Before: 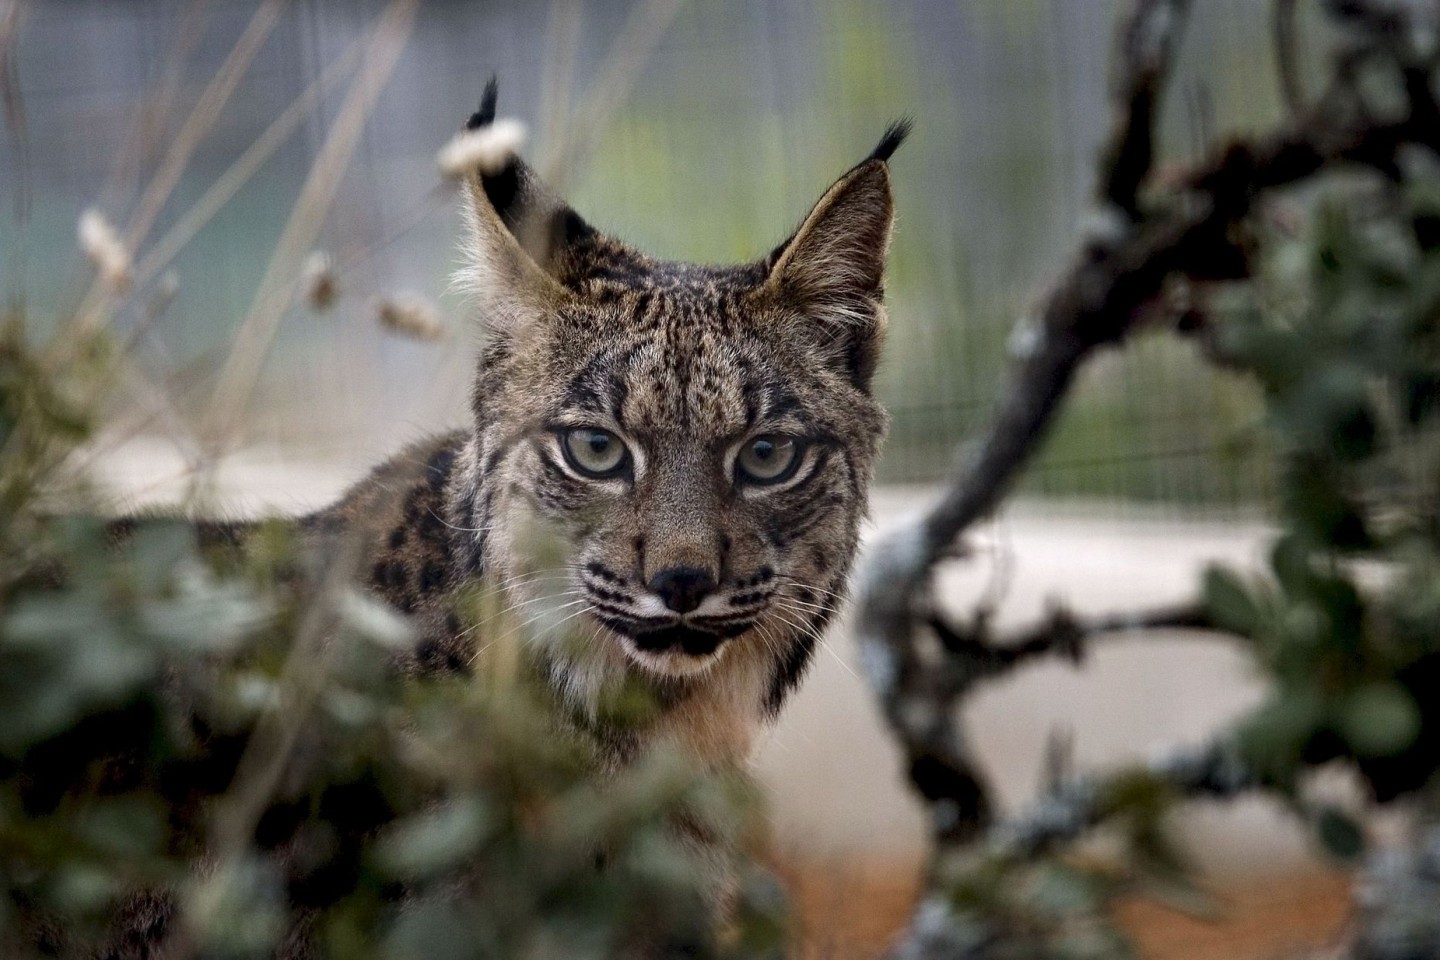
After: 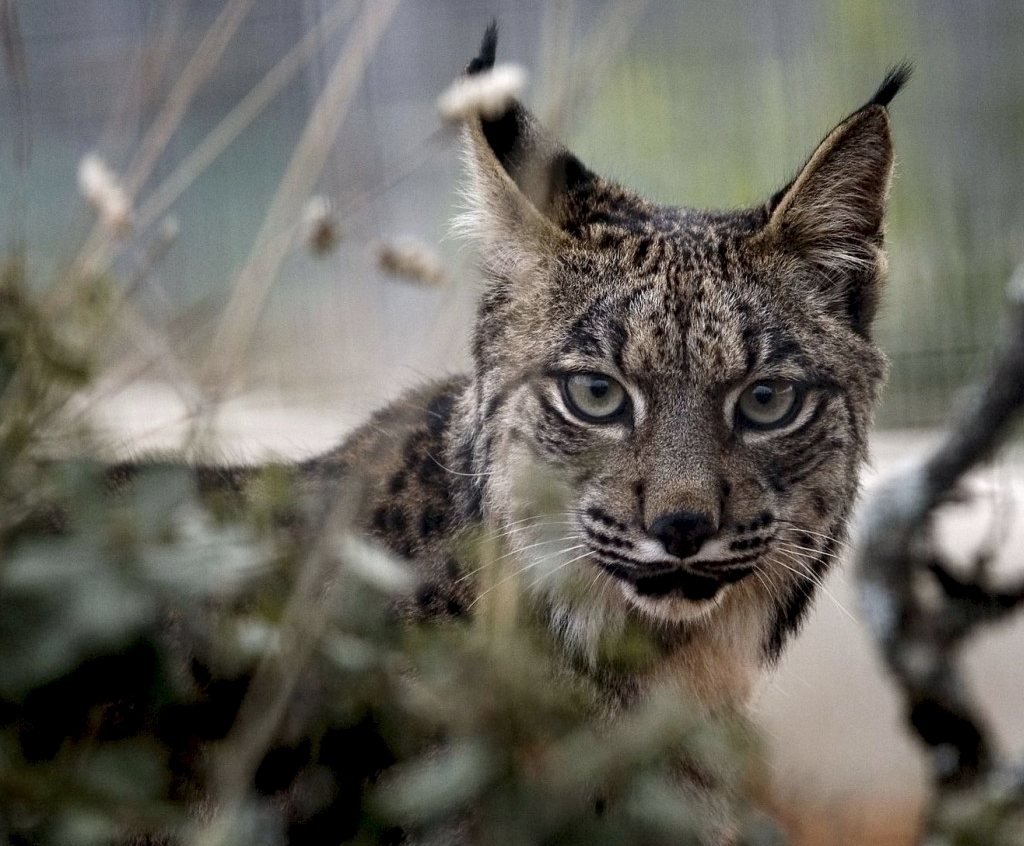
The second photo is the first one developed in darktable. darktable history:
crop: top 5.803%, right 27.864%, bottom 5.804%
color contrast: green-magenta contrast 0.84, blue-yellow contrast 0.86
local contrast: highlights 100%, shadows 100%, detail 120%, midtone range 0.2
